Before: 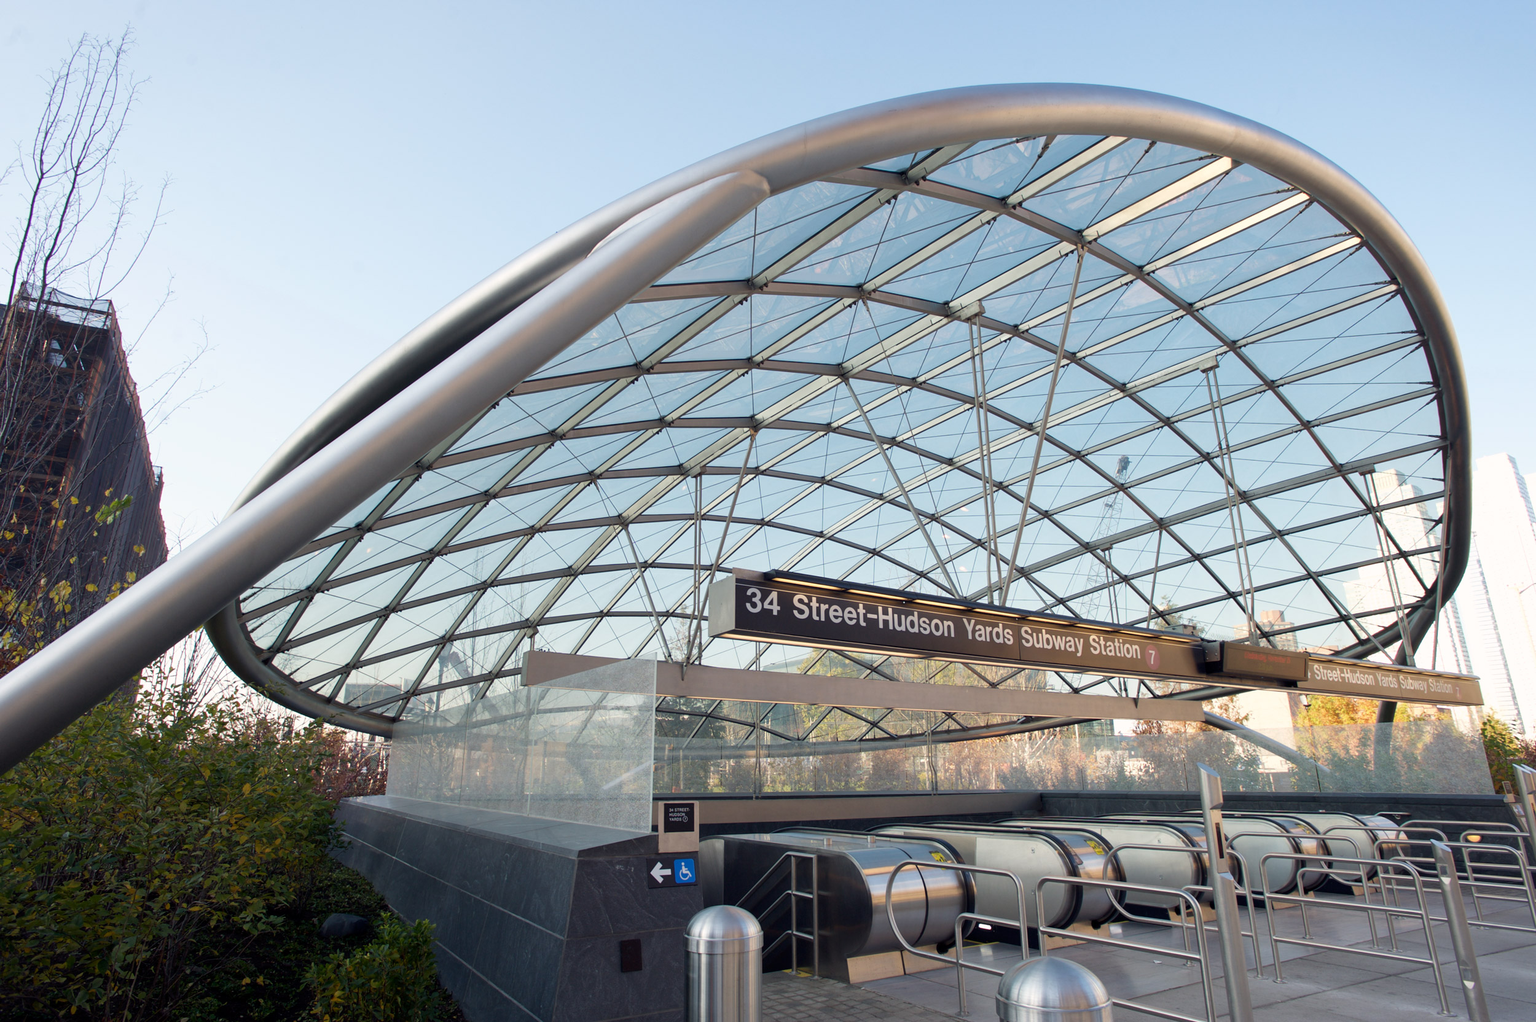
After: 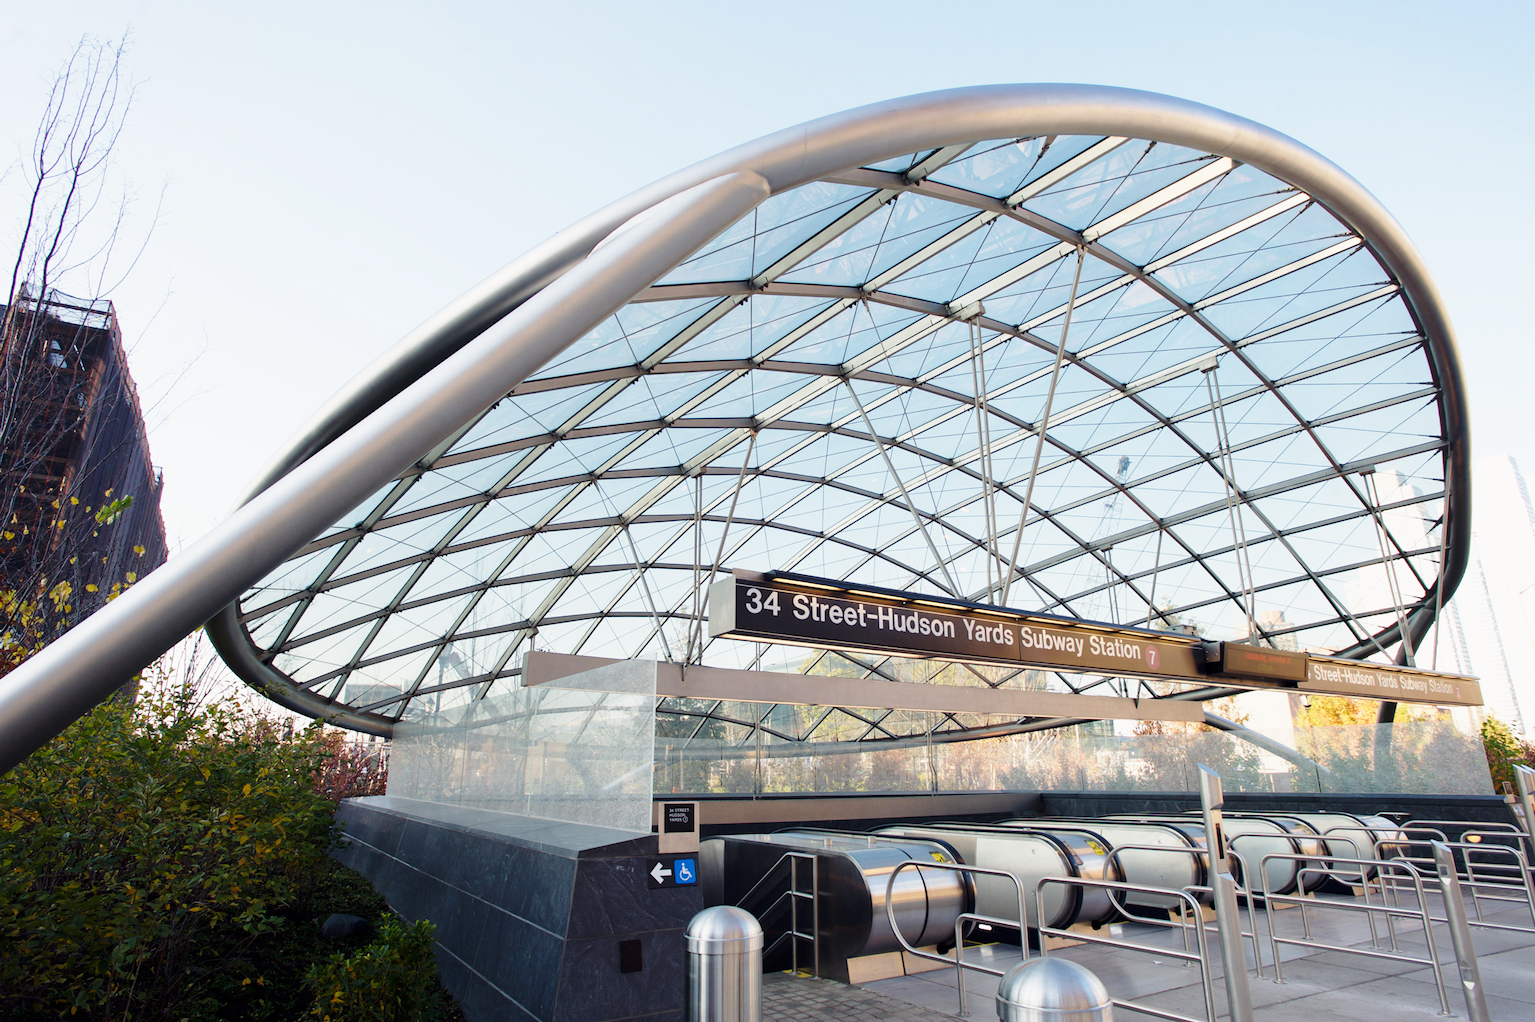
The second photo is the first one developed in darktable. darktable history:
base curve: curves: ch0 [(0, 0) (0.028, 0.03) (0.121, 0.232) (0.46, 0.748) (0.859, 0.968) (1, 1)], preserve colors none
exposure: exposure -0.242 EV, compensate highlight preservation false
